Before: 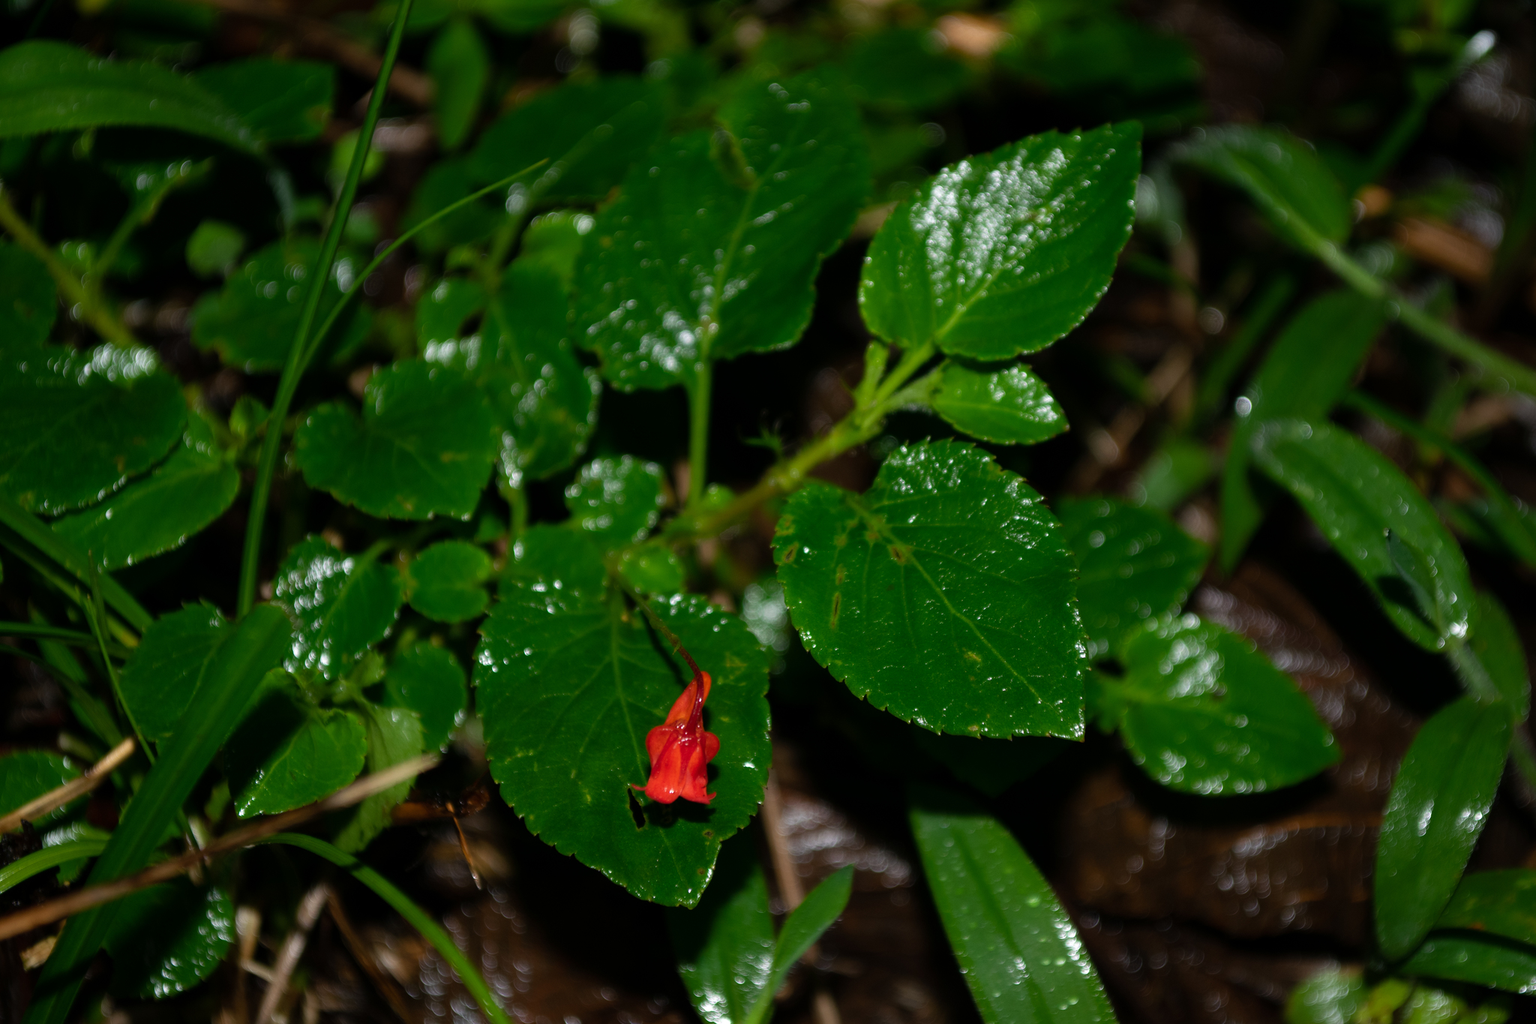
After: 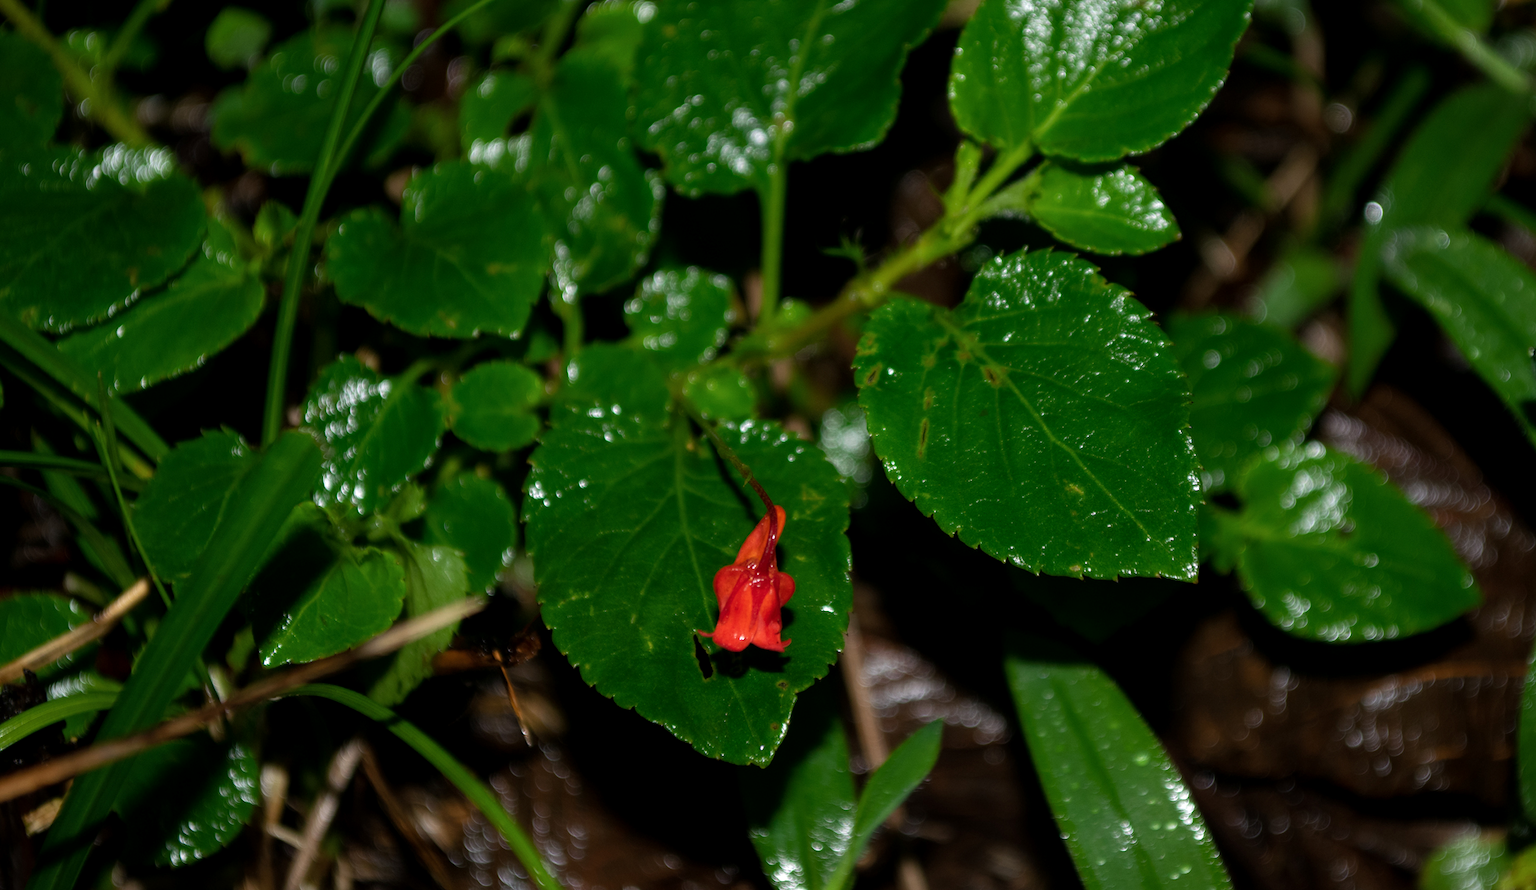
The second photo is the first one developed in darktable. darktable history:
crop: top 20.916%, right 9.437%, bottom 0.316%
local contrast: highlights 100%, shadows 100%, detail 120%, midtone range 0.2
